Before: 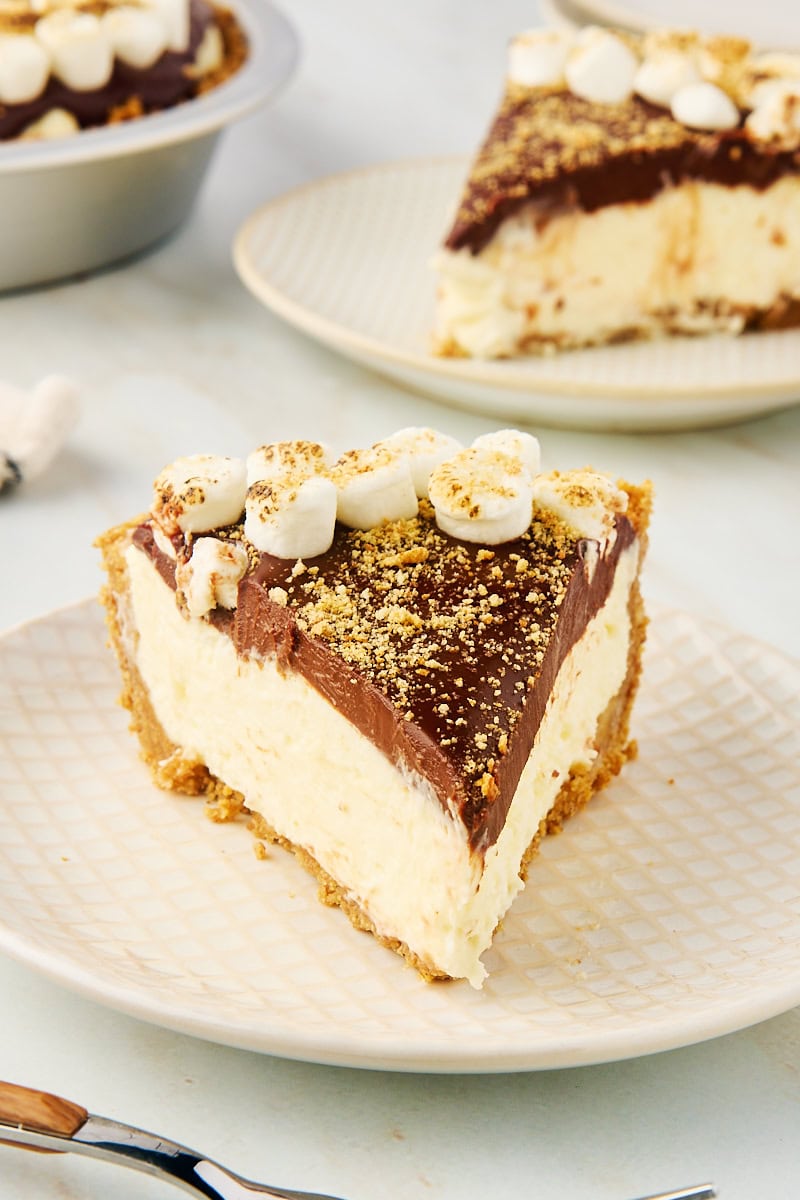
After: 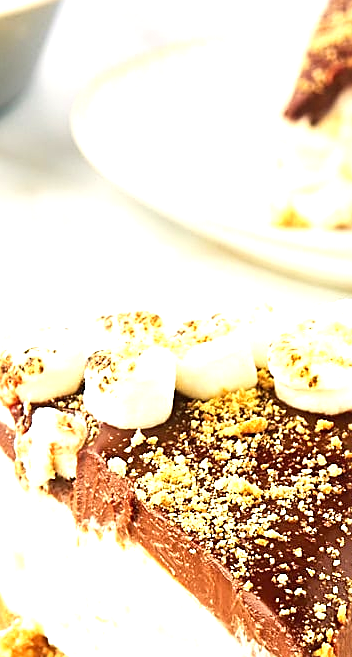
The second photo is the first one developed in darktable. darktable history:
sharpen: on, module defaults
crop: left 20.248%, top 10.86%, right 35.675%, bottom 34.321%
exposure: black level correction 0, exposure 1 EV, compensate highlight preservation false
